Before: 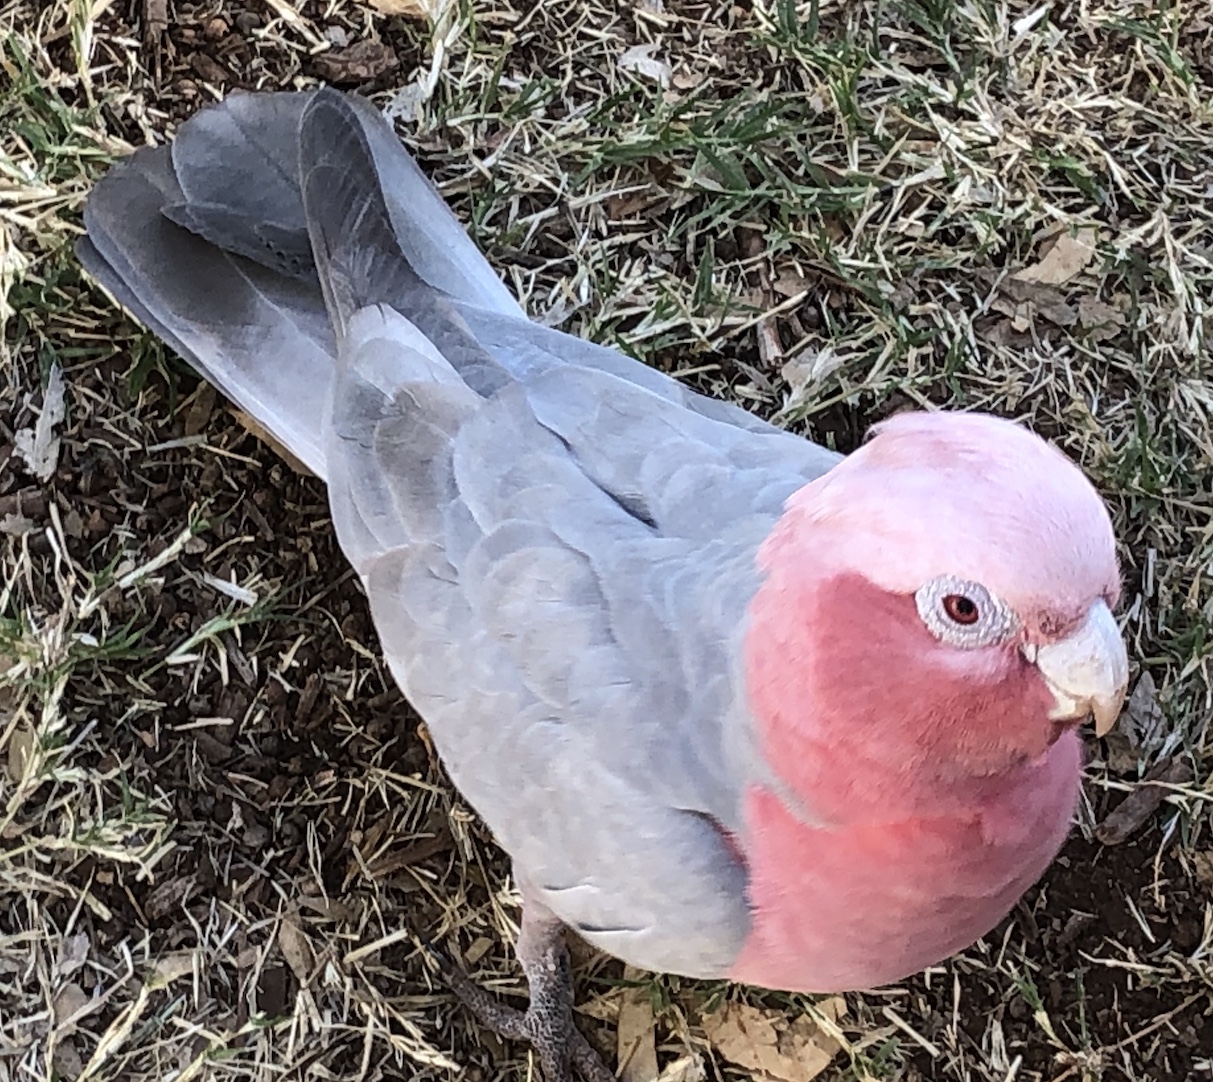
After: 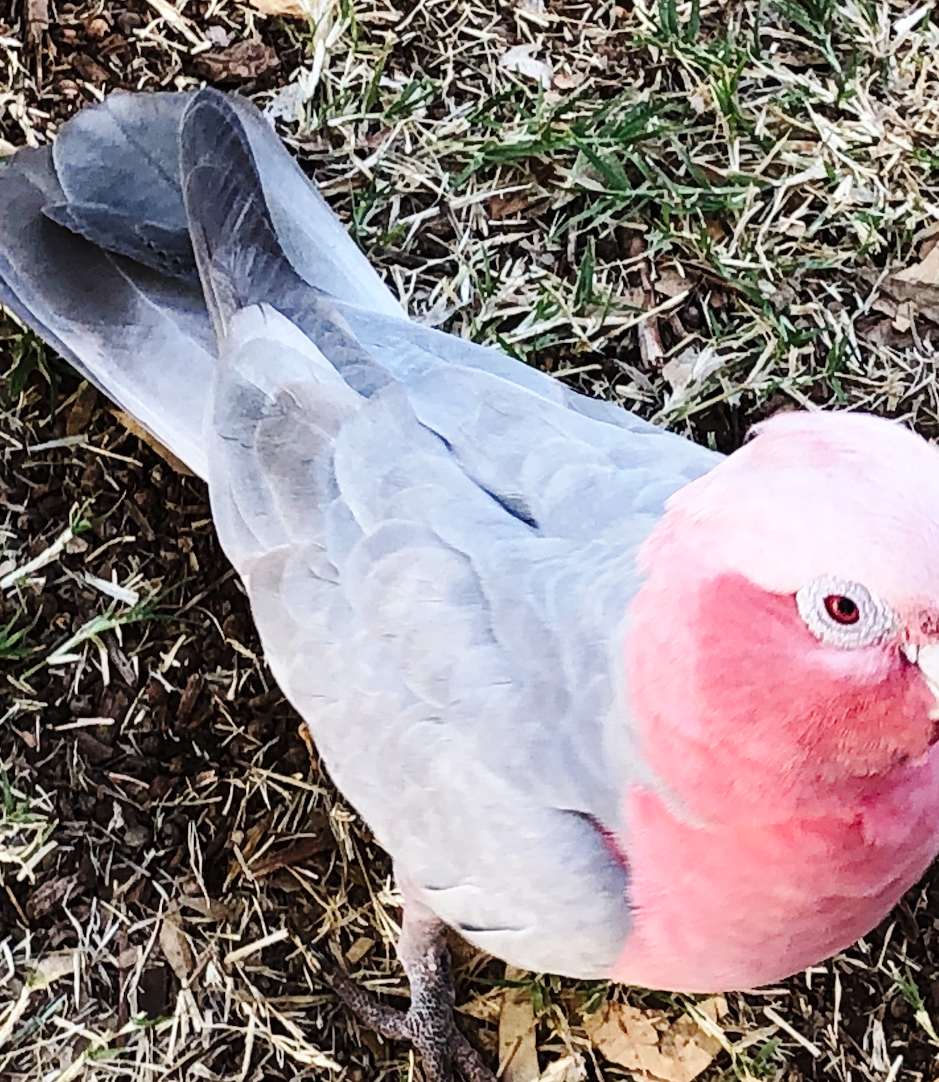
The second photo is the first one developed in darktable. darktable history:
crop: left 9.88%, right 12.664%
base curve: curves: ch0 [(0, 0) (0.036, 0.025) (0.121, 0.166) (0.206, 0.329) (0.605, 0.79) (1, 1)], preserve colors none
